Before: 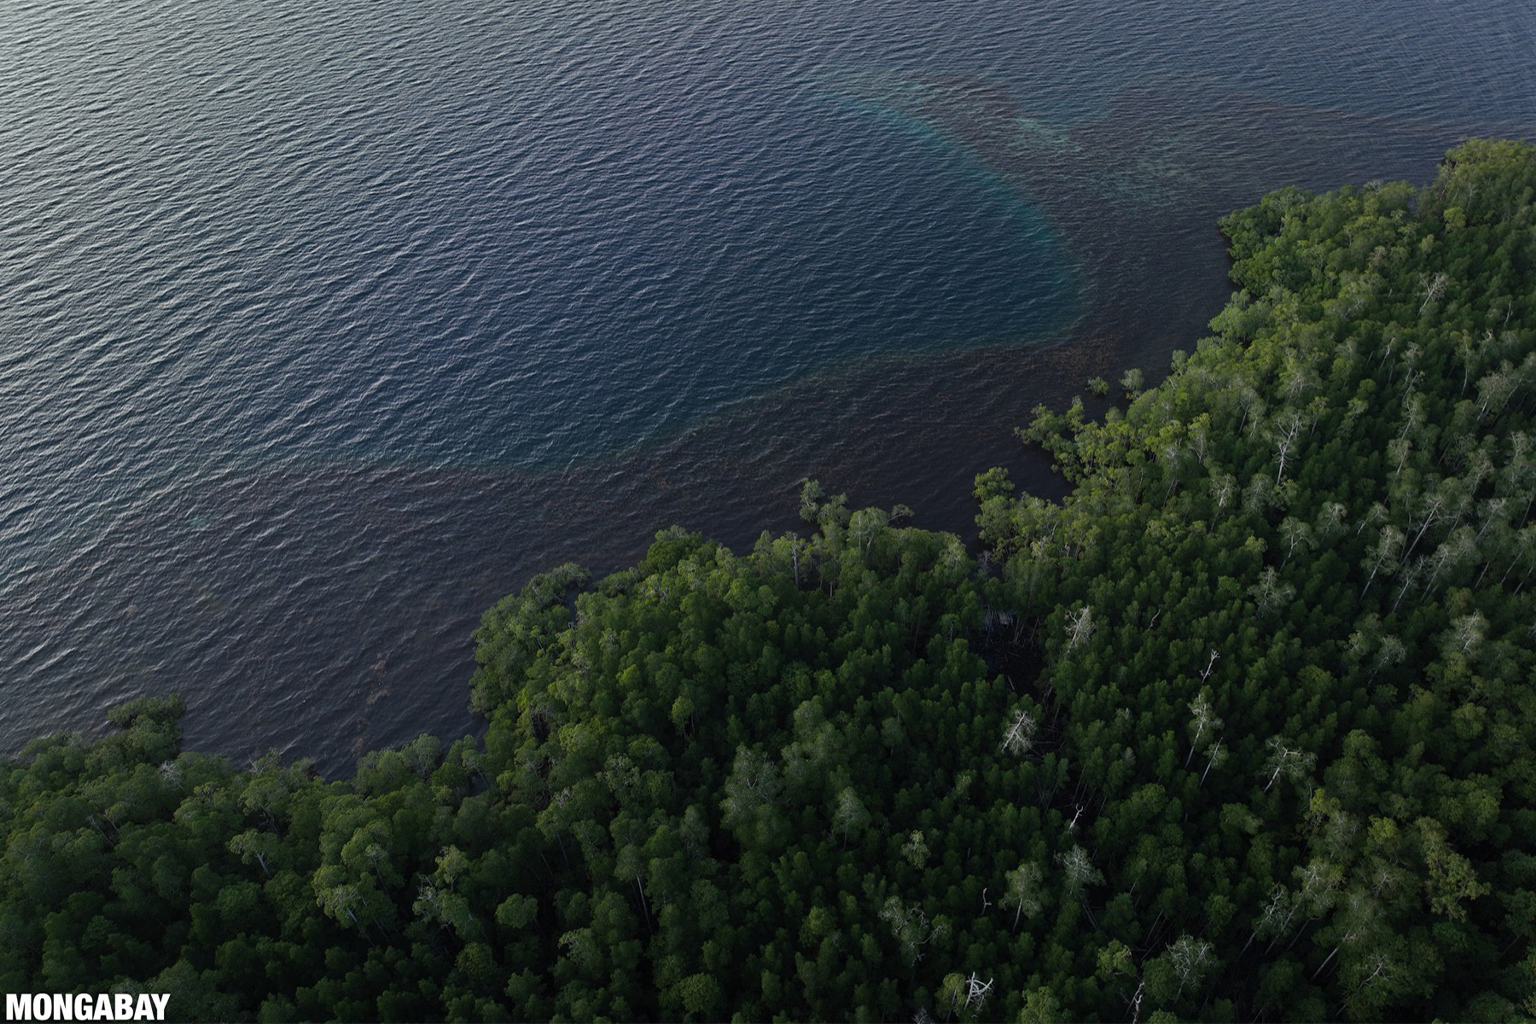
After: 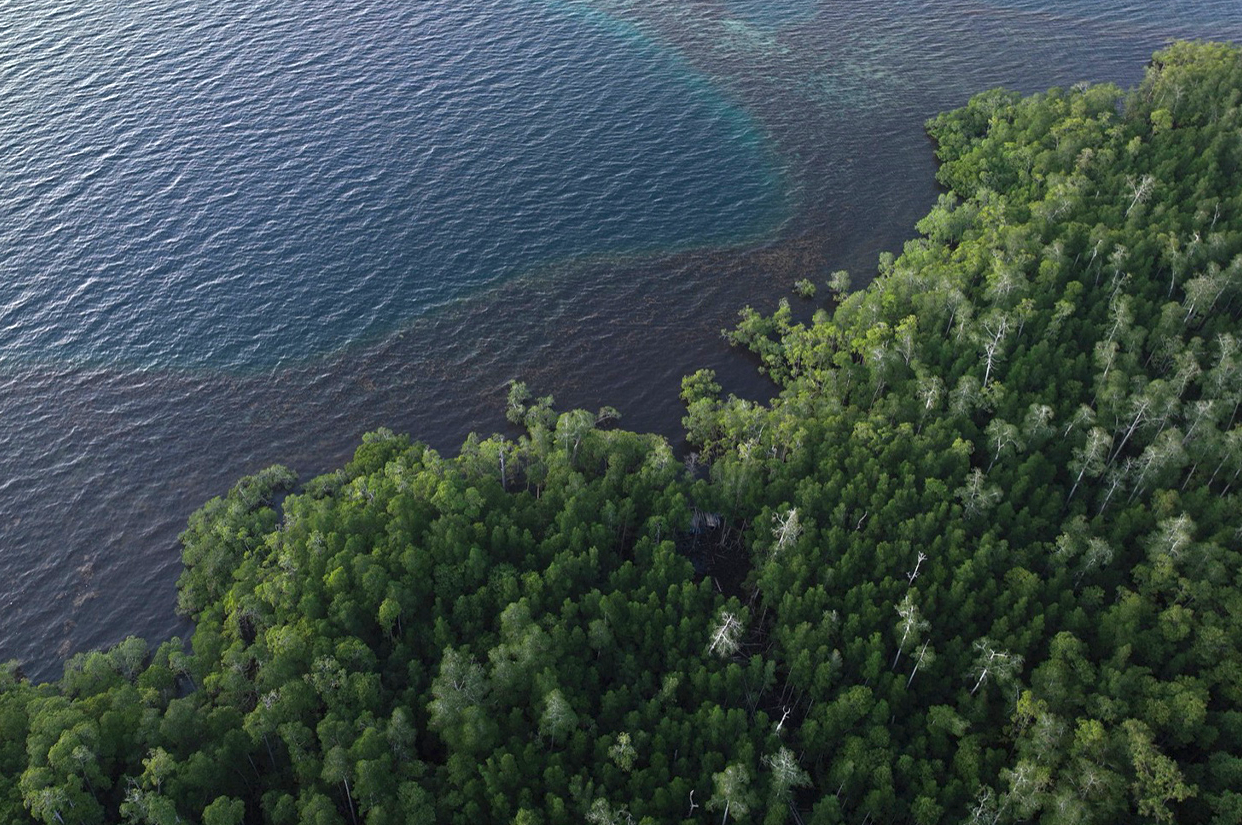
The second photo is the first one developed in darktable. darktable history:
crop: left 19.079%, top 9.587%, right 0%, bottom 9.765%
exposure: exposure 1.236 EV, compensate exposure bias true, compensate highlight preservation false
